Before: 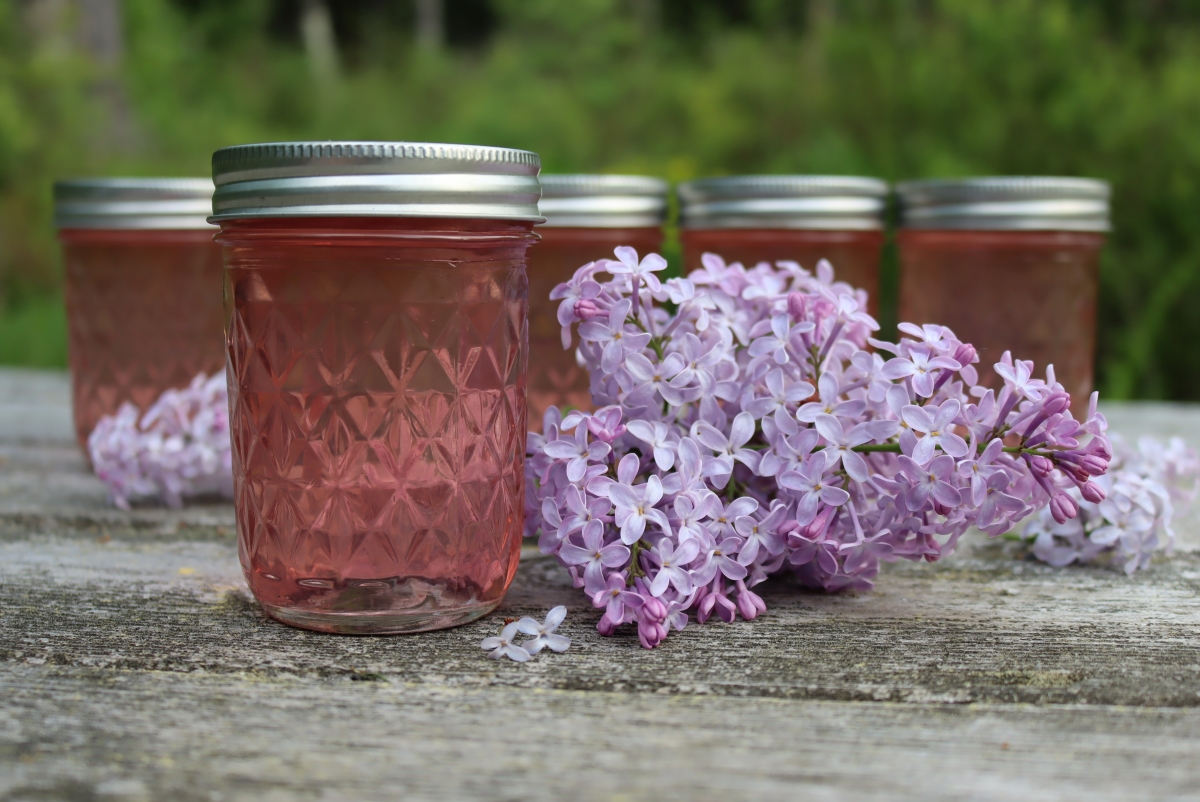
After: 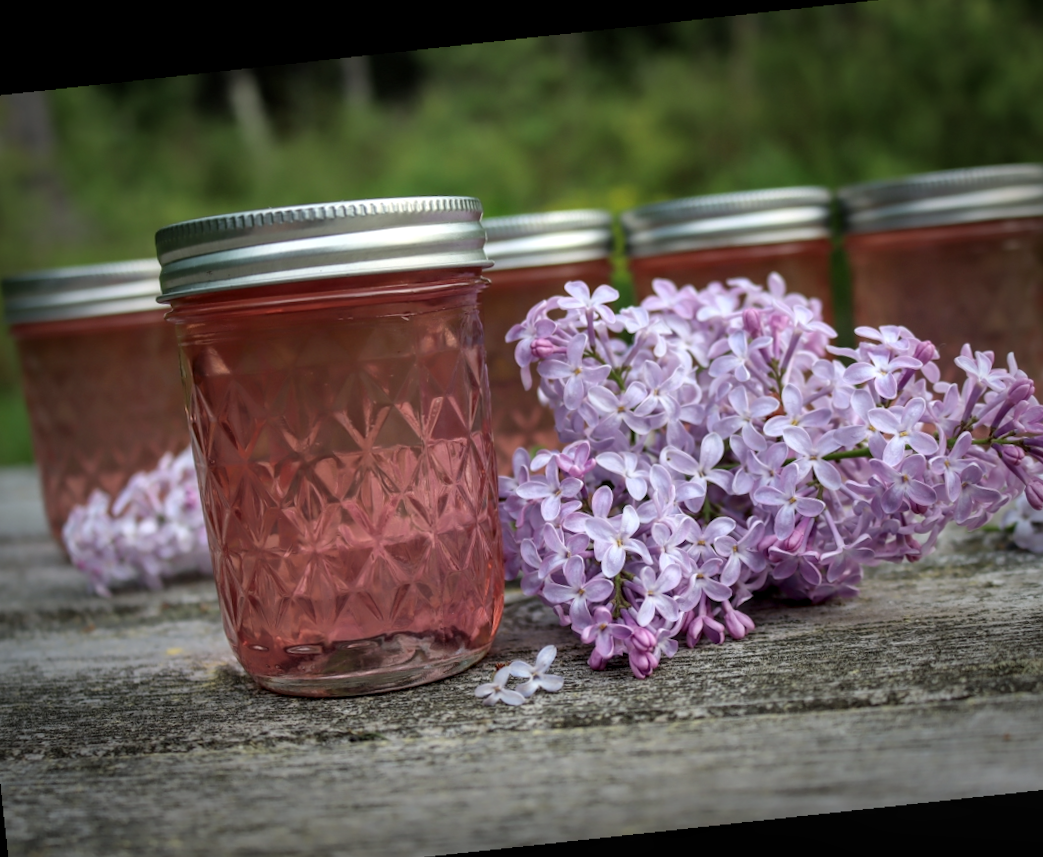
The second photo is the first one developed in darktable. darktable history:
local contrast: detail 130%
vignetting: fall-off start 70.97%, brightness -0.584, saturation -0.118, width/height ratio 1.333
crop and rotate: angle 1°, left 4.281%, top 0.642%, right 11.383%, bottom 2.486%
tone equalizer: on, module defaults
rotate and perspective: rotation -5.2°, automatic cropping off
